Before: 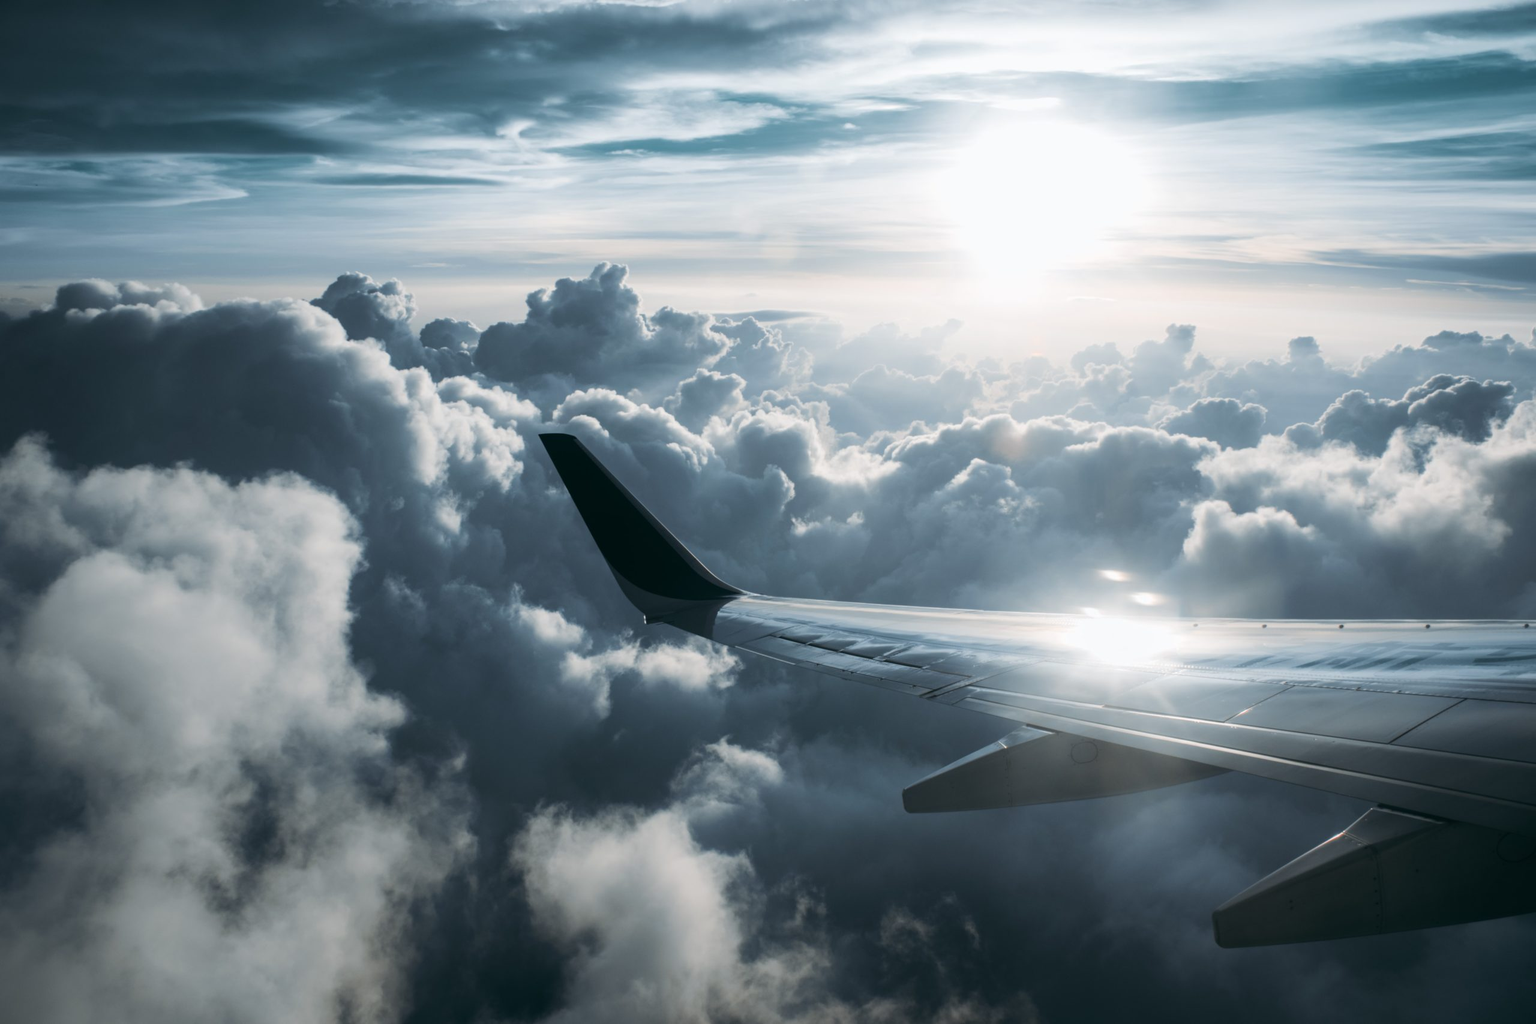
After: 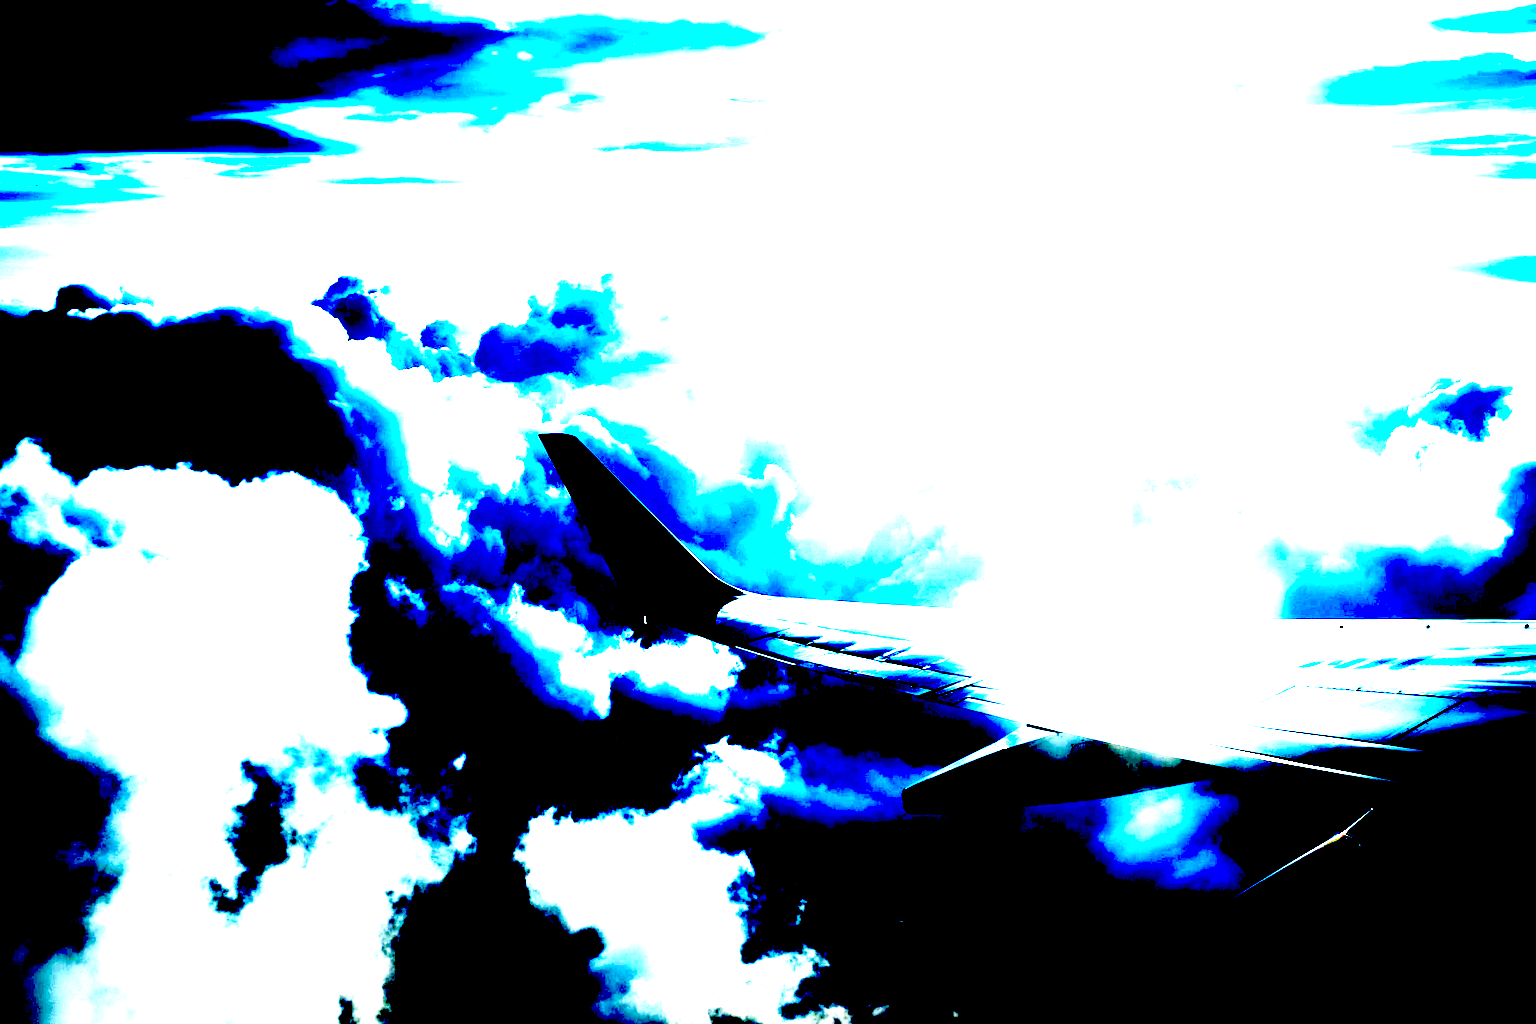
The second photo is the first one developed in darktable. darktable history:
exposure: black level correction 0.099, exposure 2.944 EV, compensate highlight preservation false
